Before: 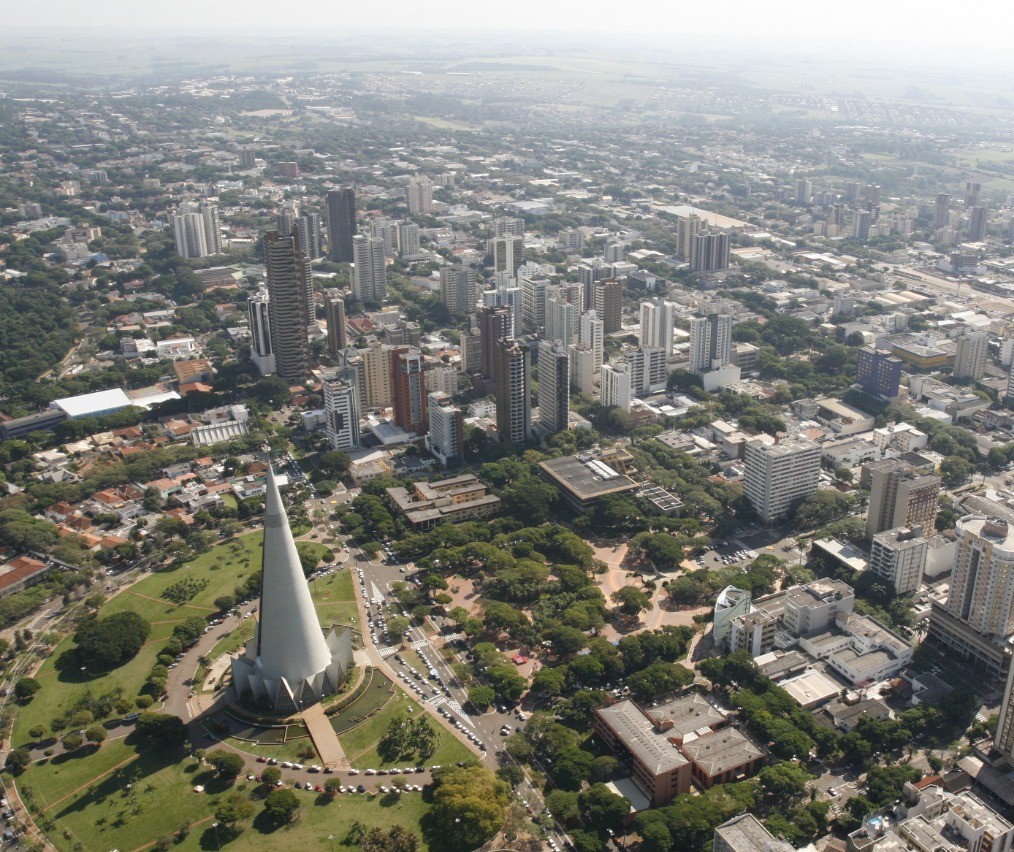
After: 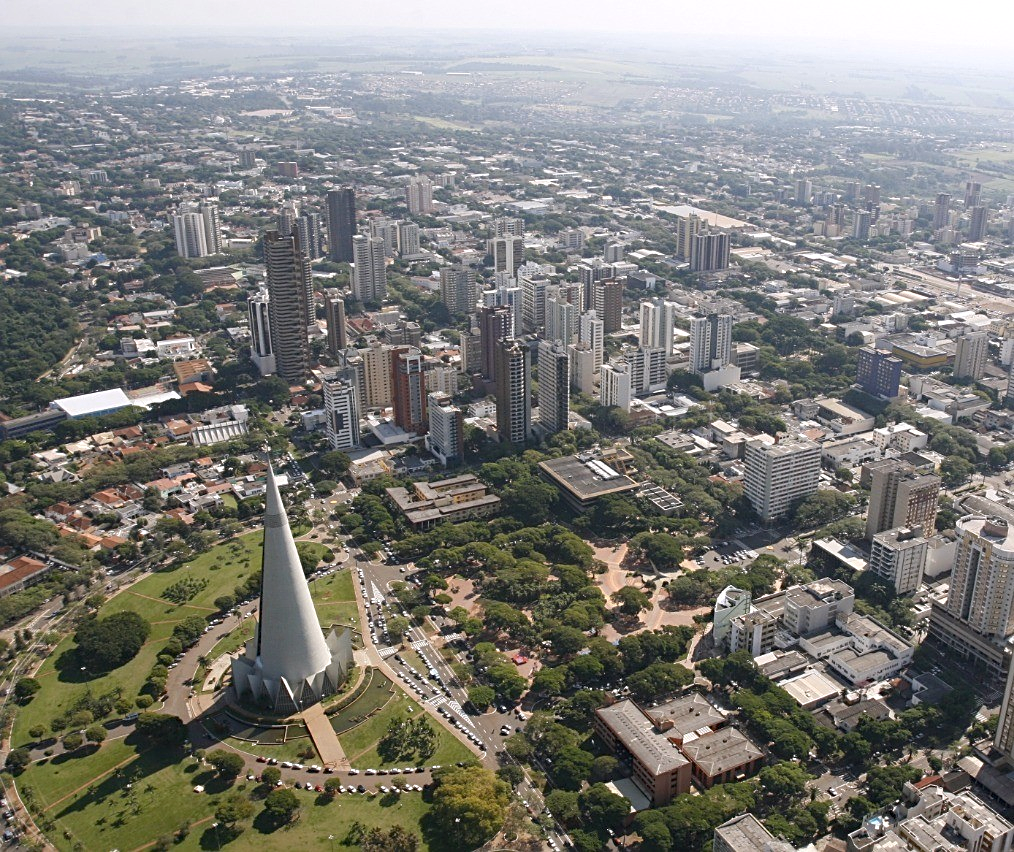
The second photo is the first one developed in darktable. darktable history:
sharpen: on, module defaults
tone equalizer: on, module defaults
haze removal: compatibility mode true, adaptive false
white balance: red 1.009, blue 1.027
